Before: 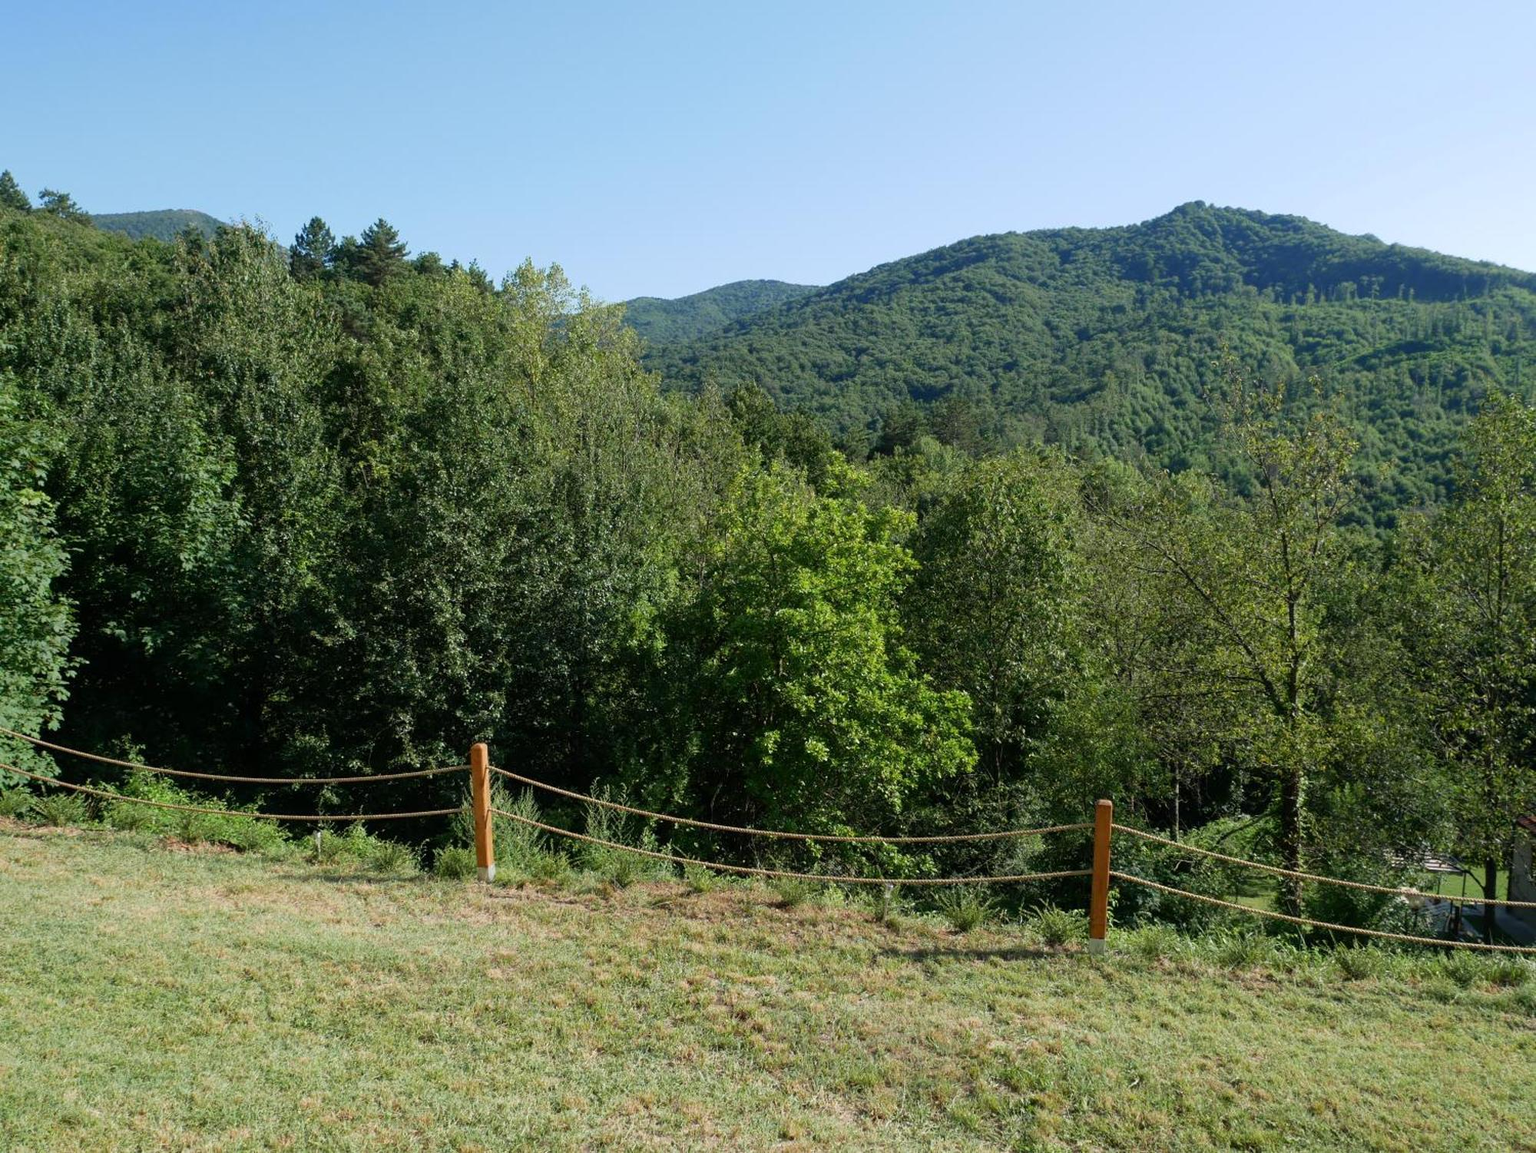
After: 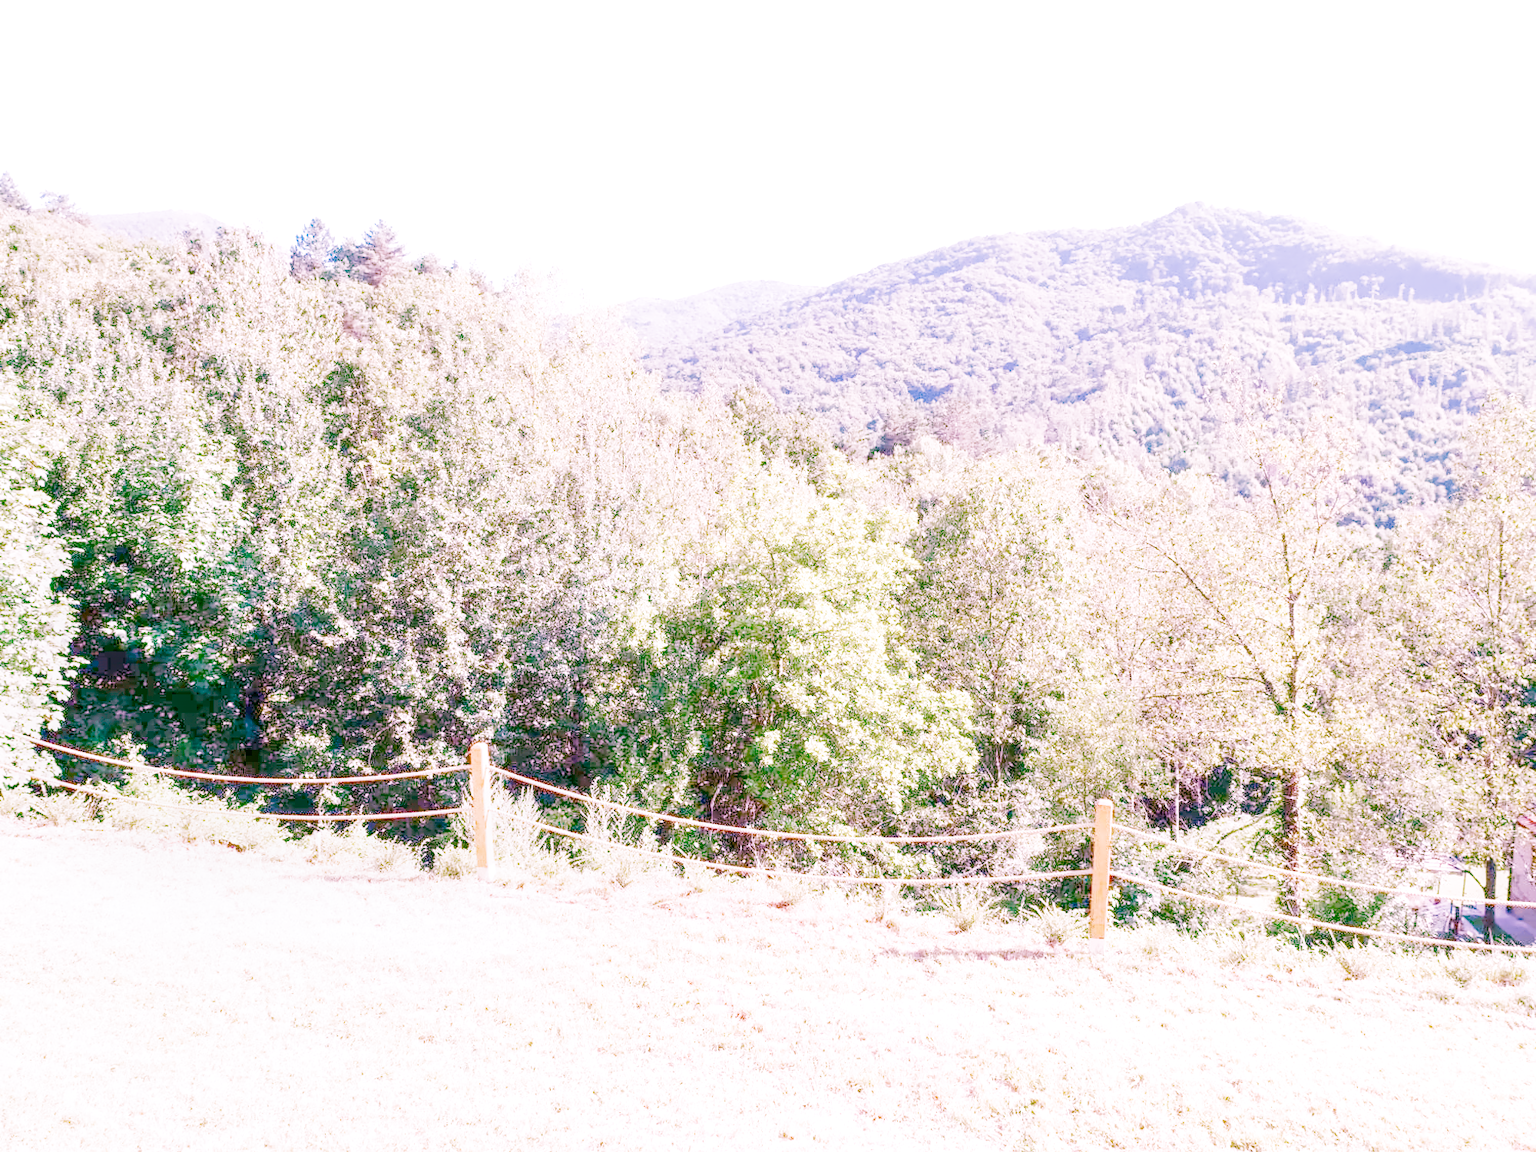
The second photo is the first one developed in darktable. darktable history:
color calibration: illuminant as shot in camera, x 0.37, y 0.382, temperature 4313.32 K
denoise (profiled): preserve shadows 1.52, scattering 0.002, a [-1, 0, 0], compensate highlight preservation false
exposure: black level correction 0, exposure 1.45 EV, compensate exposure bias true, compensate highlight preservation false
lens correction: scale 1, crop 1, focal 35, aperture 5, distance 0.775, camera "Canon EOS RP", lens "Canon RF 35mm F1.8 MACRO IS STM"
white balance: red 2.229, blue 1.46
color balance rgb "basic colorfulness: natural skin": perceptual saturation grading › global saturation 20%, perceptual saturation grading › highlights -50%, perceptual saturation grading › shadows 30%
velvia: on, module defaults
local contrast: on, module defaults
filmic rgb: black relative exposure -16 EV, white relative exposure 5.31 EV, hardness 5.9, contrast 1.25, preserve chrominance no, color science v5 (2021)
haze removal: compatibility mode true, adaptive false
highlight reconstruction: on, module defaults
